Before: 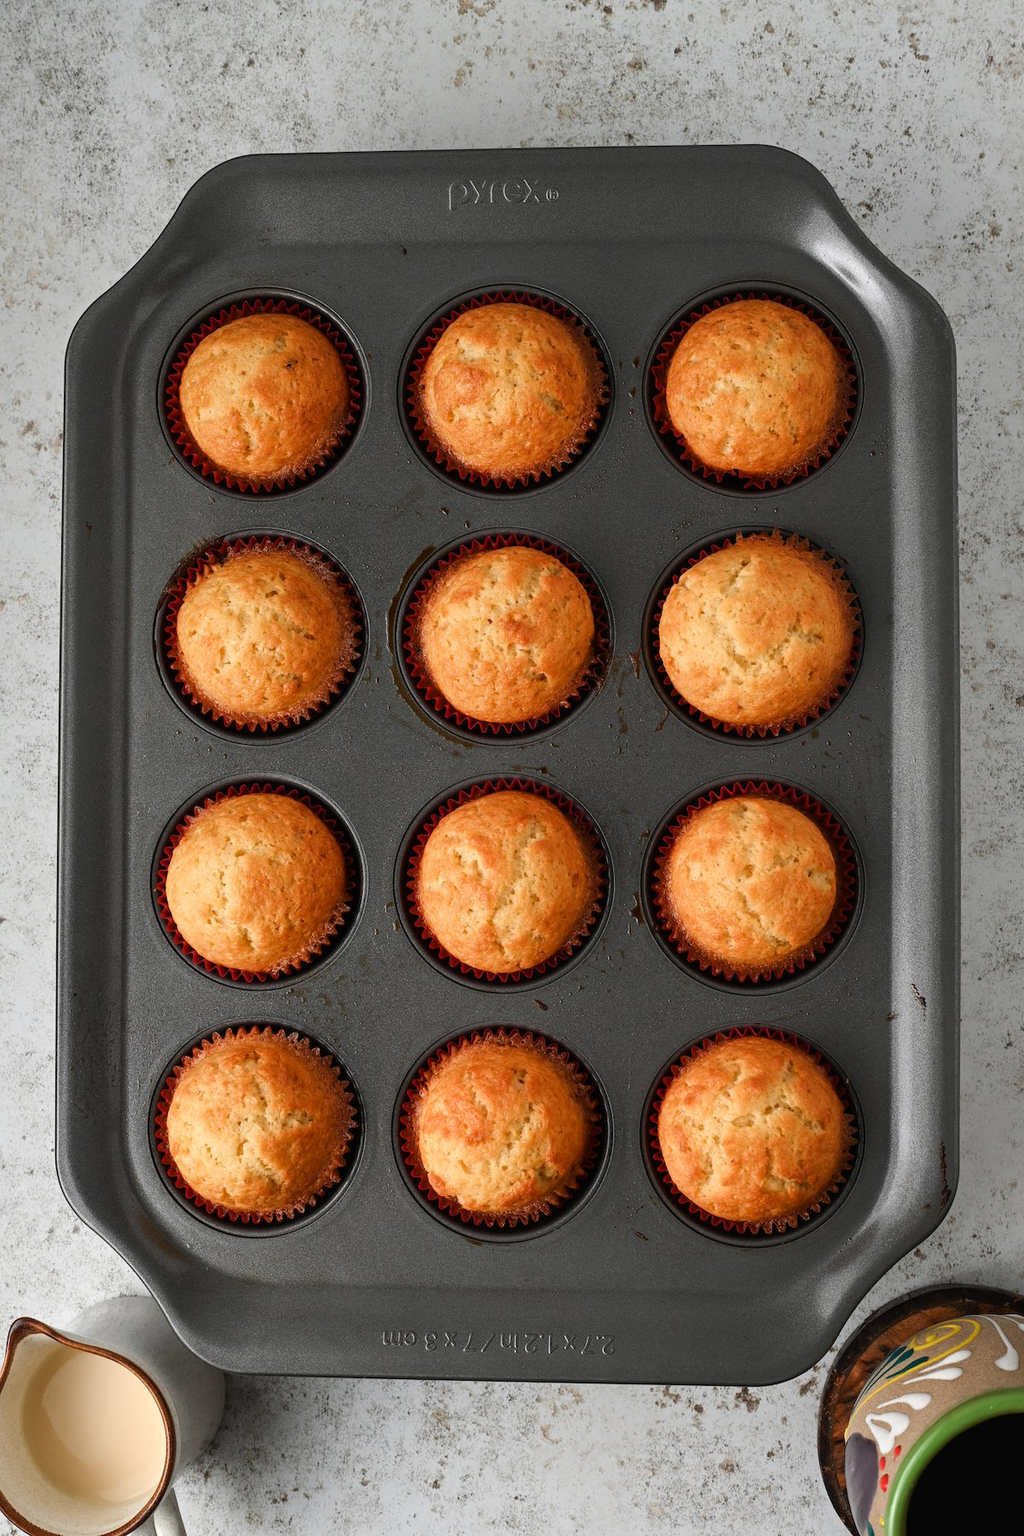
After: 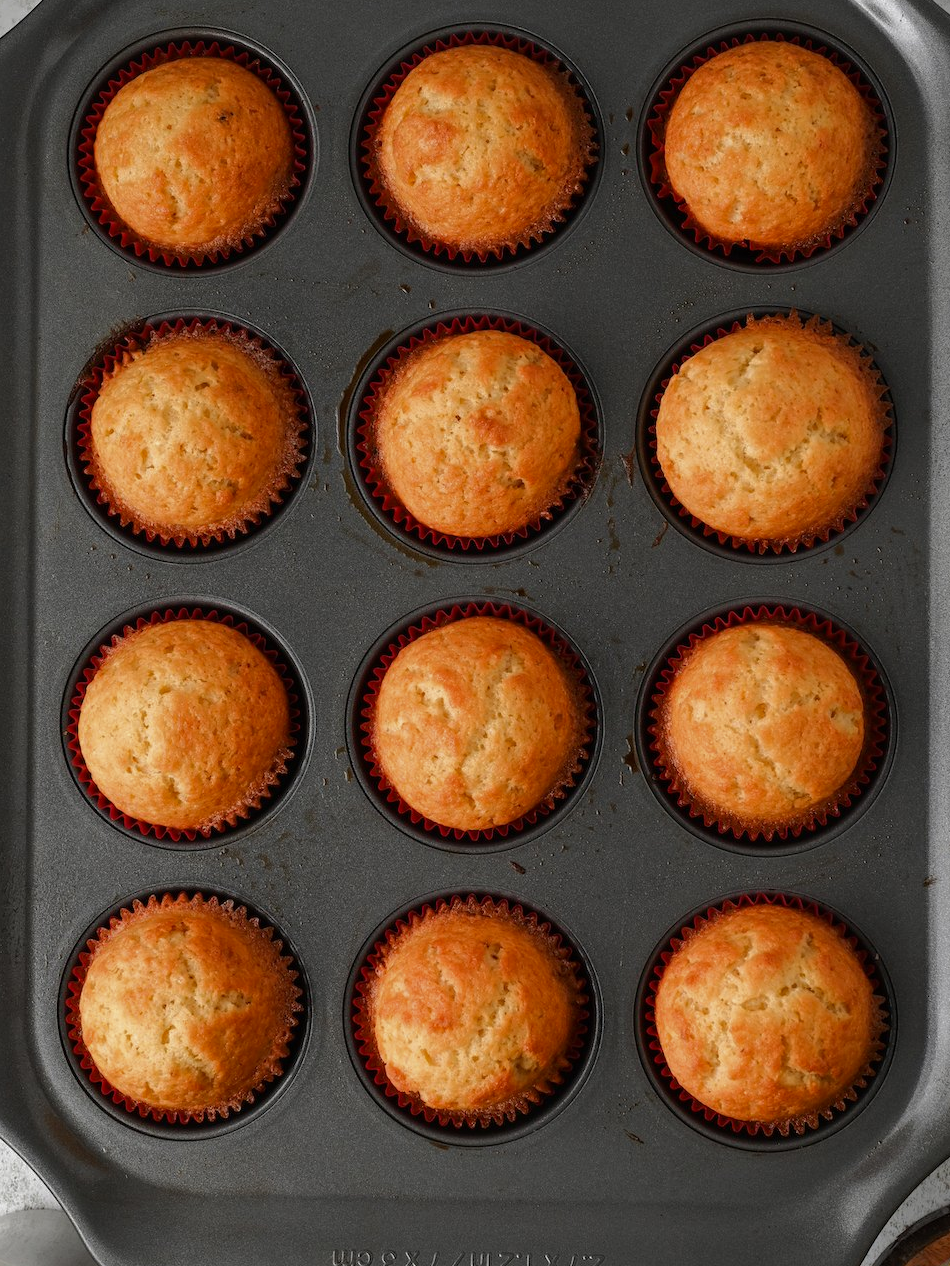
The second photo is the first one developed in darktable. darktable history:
tone curve: curves: ch0 [(0, 0) (0.568, 0.517) (0.8, 0.717) (1, 1)], color space Lab, independent channels, preserve colors none
crop: left 9.715%, top 17.261%, right 10.83%, bottom 12.39%
